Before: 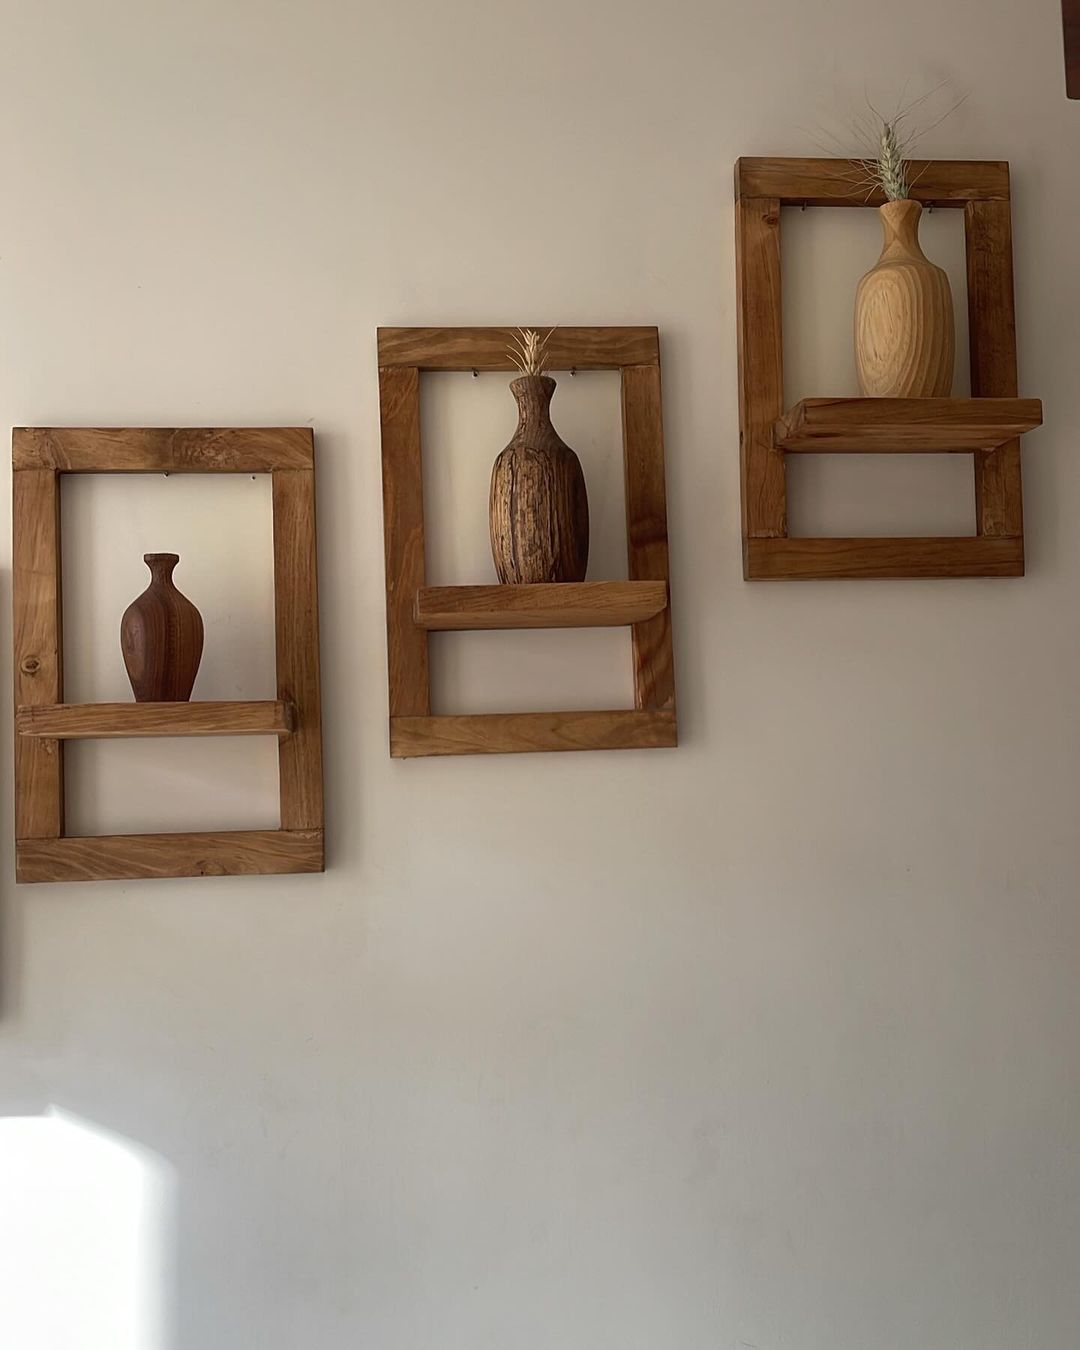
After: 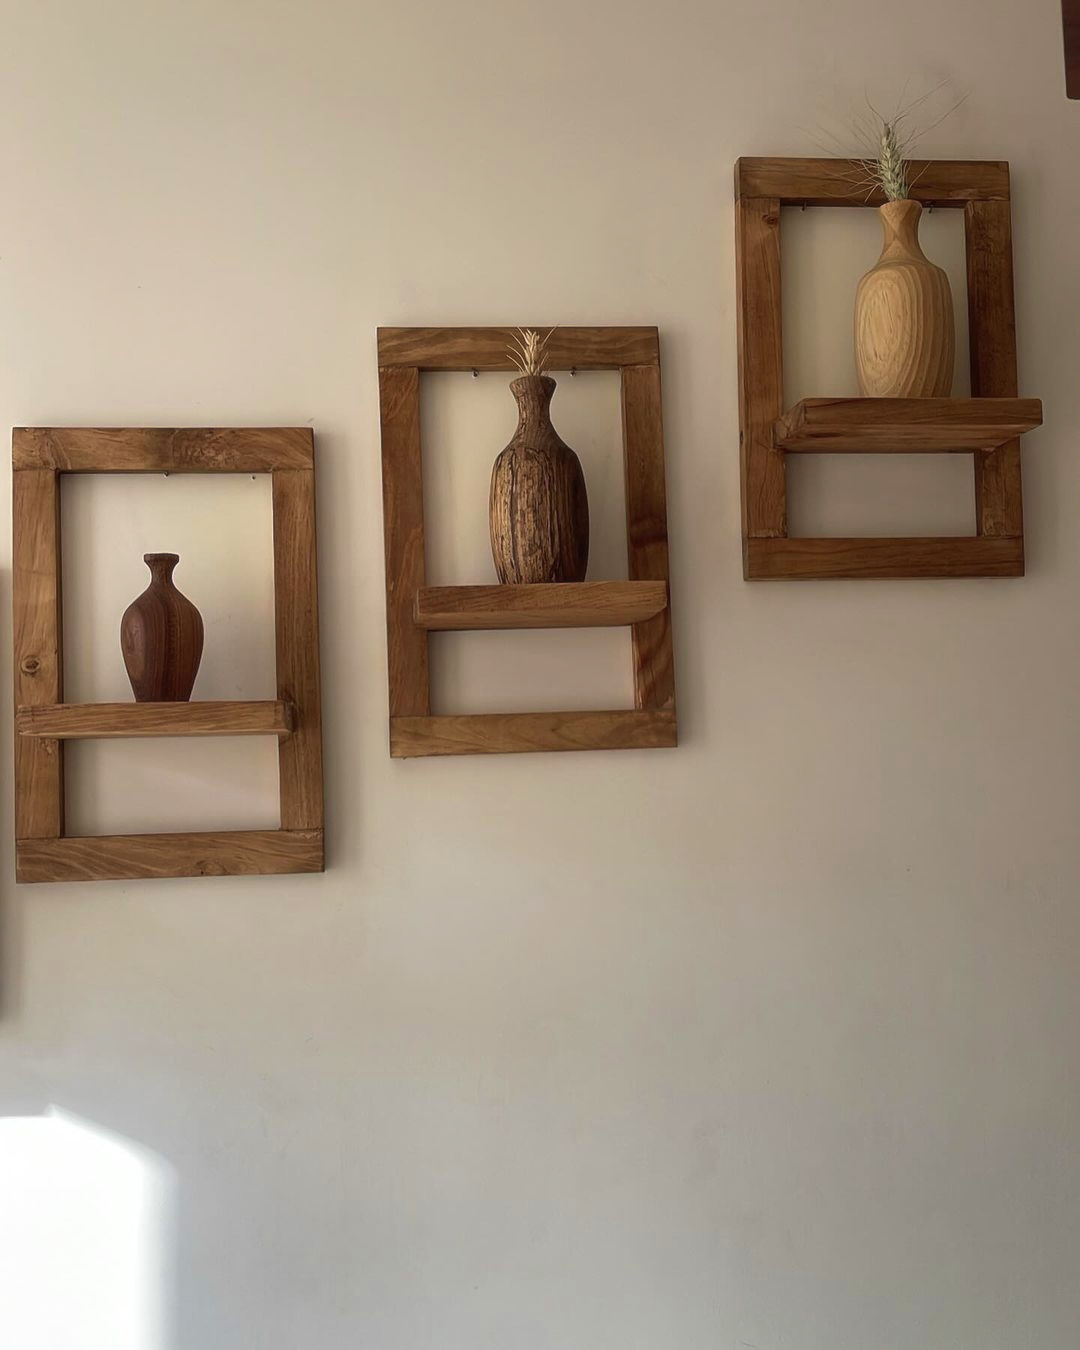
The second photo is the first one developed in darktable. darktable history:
soften: size 10%, saturation 50%, brightness 0.2 EV, mix 10%
velvia: on, module defaults
